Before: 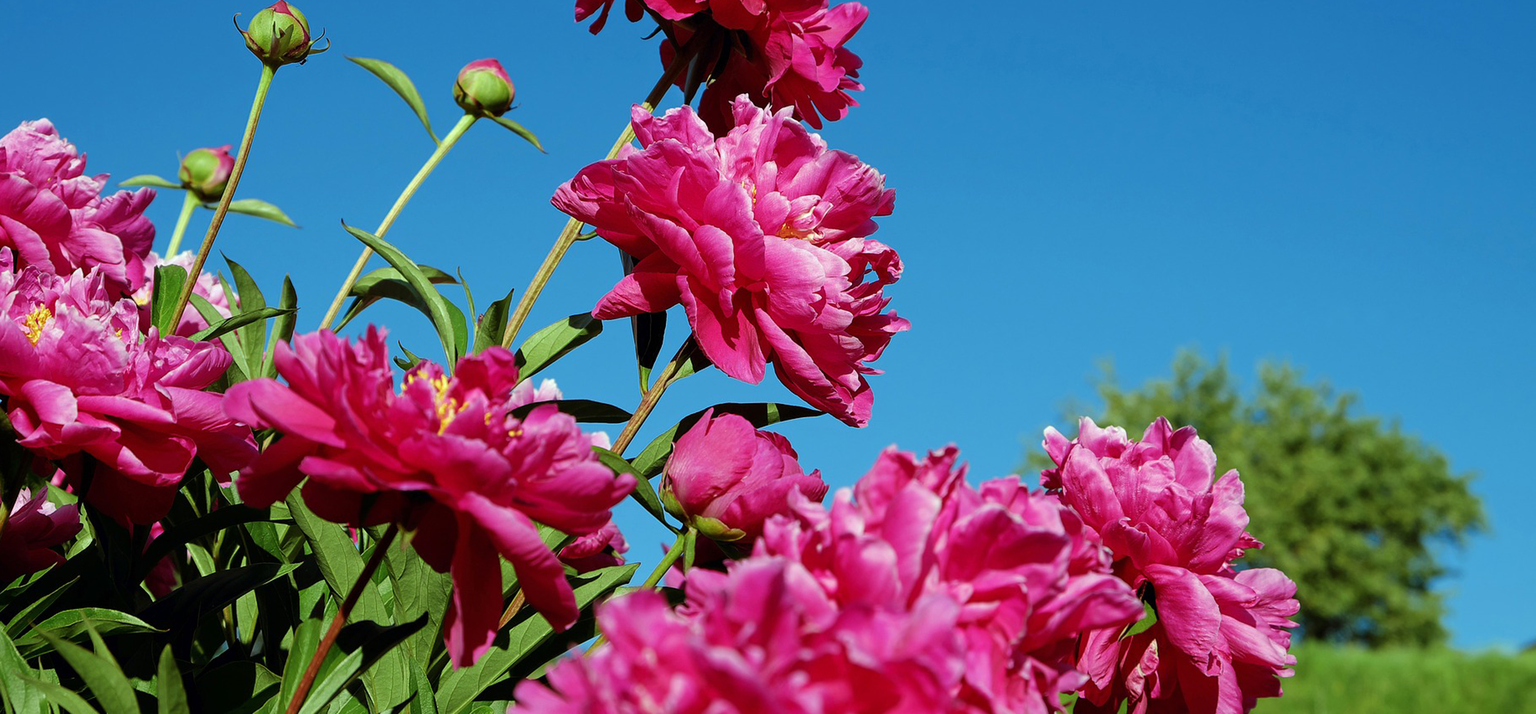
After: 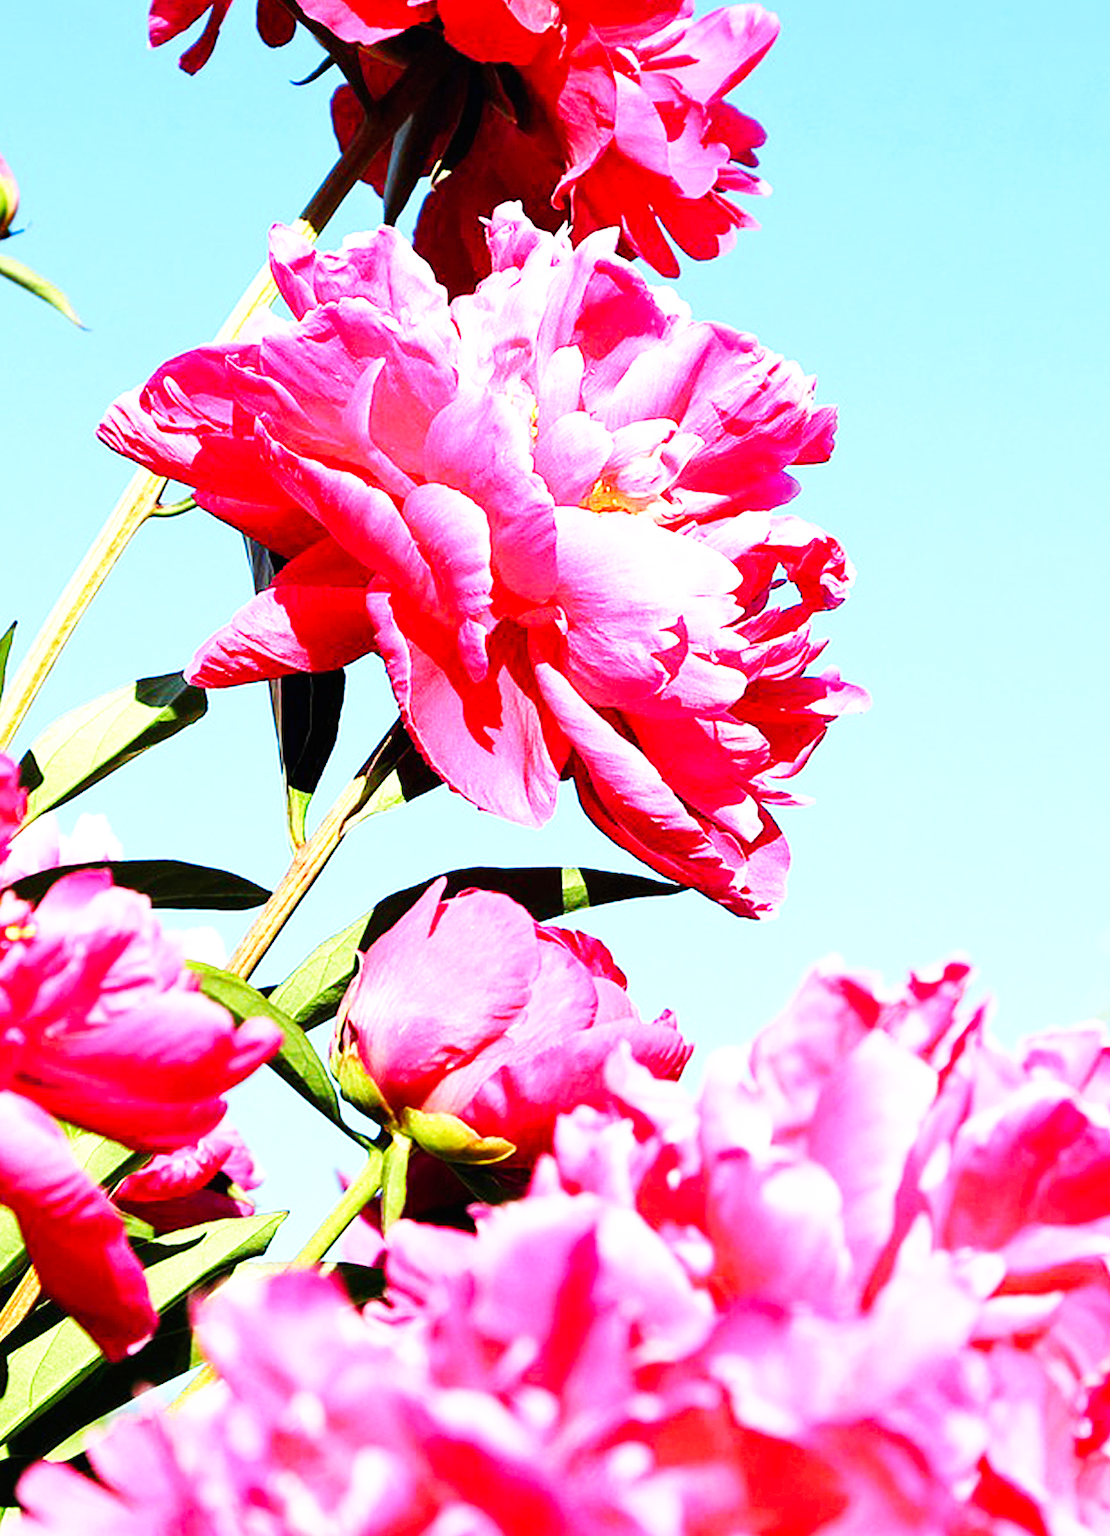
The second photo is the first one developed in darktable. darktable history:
exposure: black level correction 0, exposure 1.098 EV, compensate highlight preservation false
base curve: curves: ch0 [(0, 0) (0.007, 0.004) (0.027, 0.03) (0.046, 0.07) (0.207, 0.54) (0.442, 0.872) (0.673, 0.972) (1, 1)], preserve colors none
crop: left 32.95%, right 33.415%
